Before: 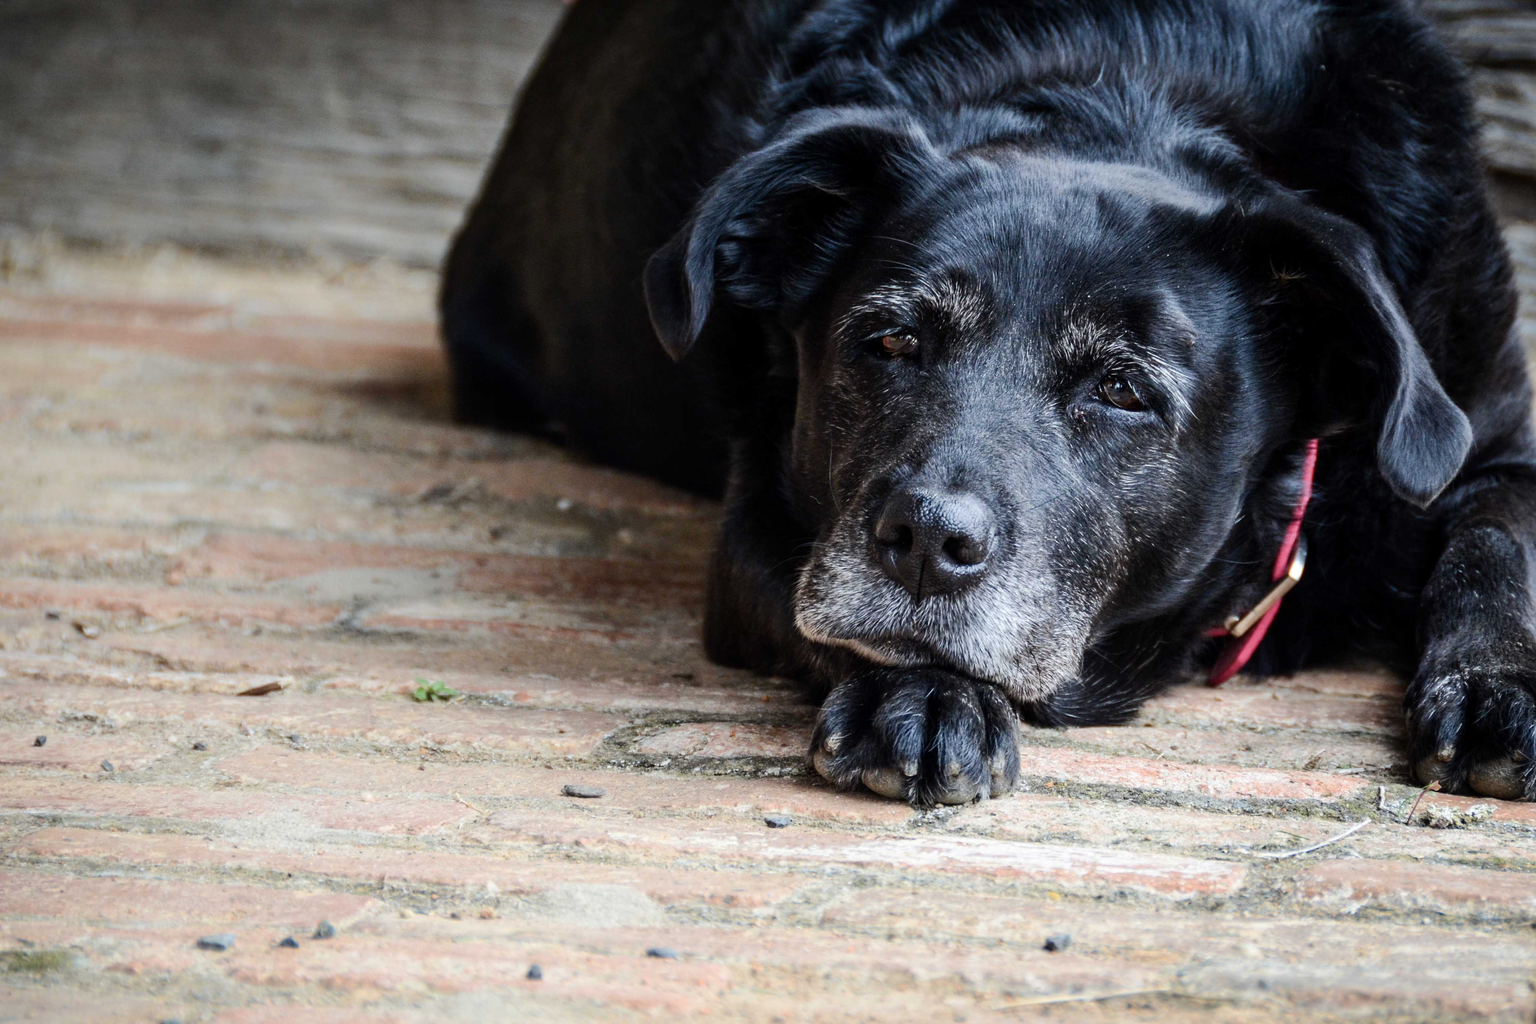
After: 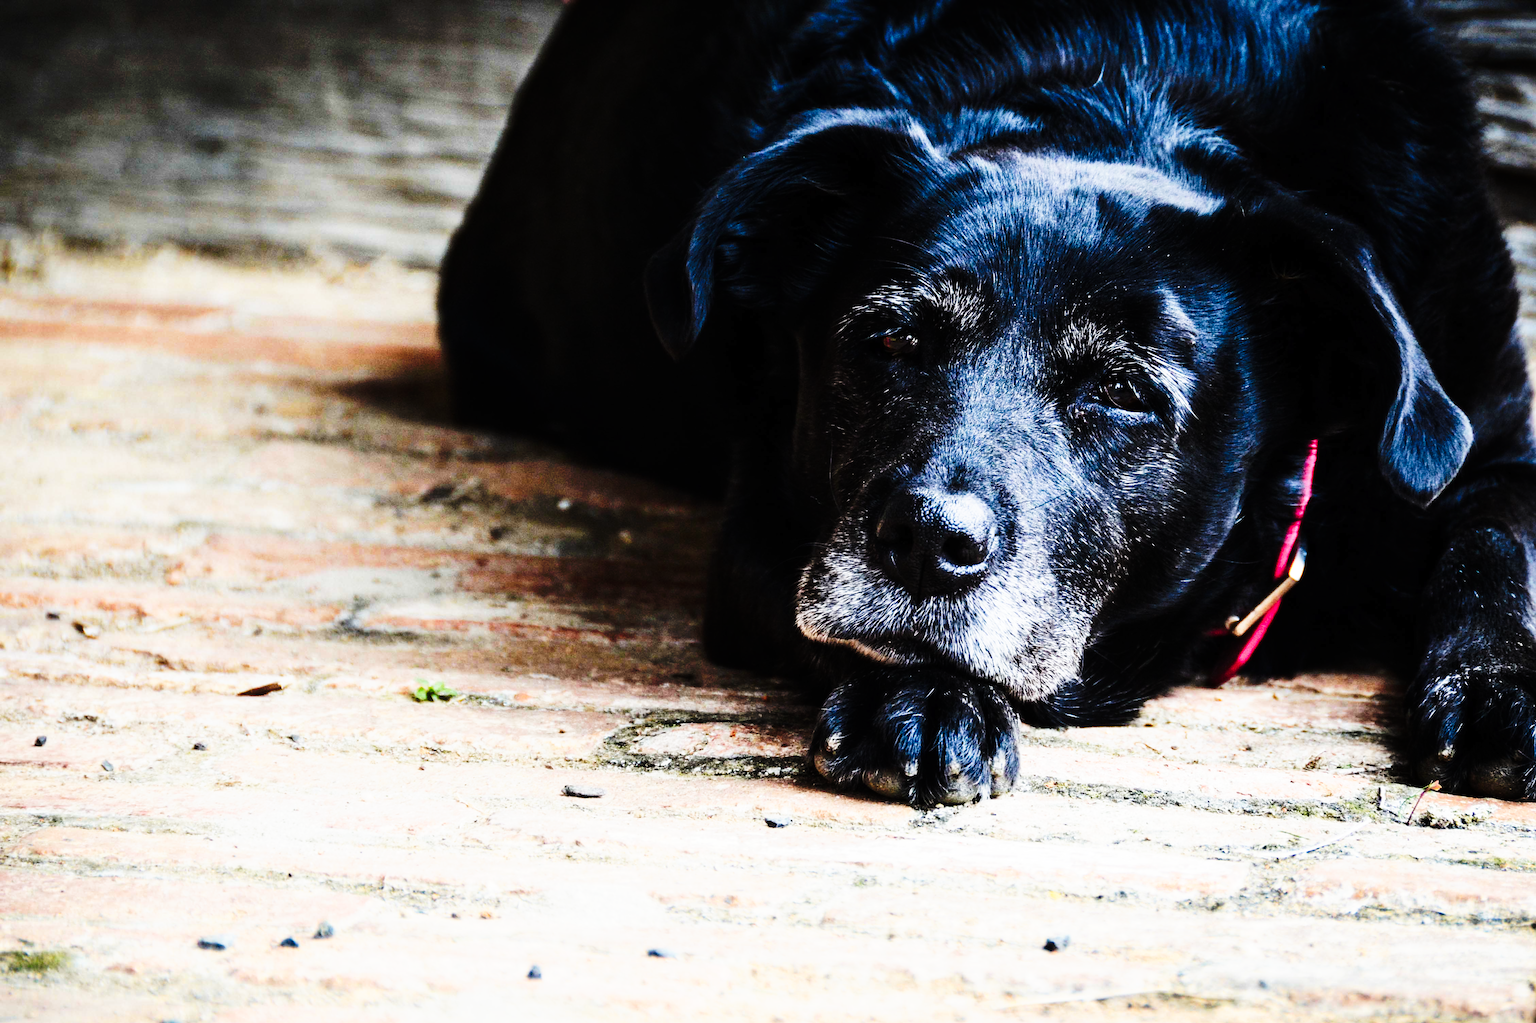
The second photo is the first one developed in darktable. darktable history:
tone curve: curves: ch0 [(0, 0) (0.003, 0.004) (0.011, 0.006) (0.025, 0.008) (0.044, 0.012) (0.069, 0.017) (0.1, 0.021) (0.136, 0.029) (0.177, 0.043) (0.224, 0.062) (0.277, 0.108) (0.335, 0.166) (0.399, 0.301) (0.468, 0.467) (0.543, 0.64) (0.623, 0.803) (0.709, 0.908) (0.801, 0.969) (0.898, 0.988) (1, 1)], preserve colors none
